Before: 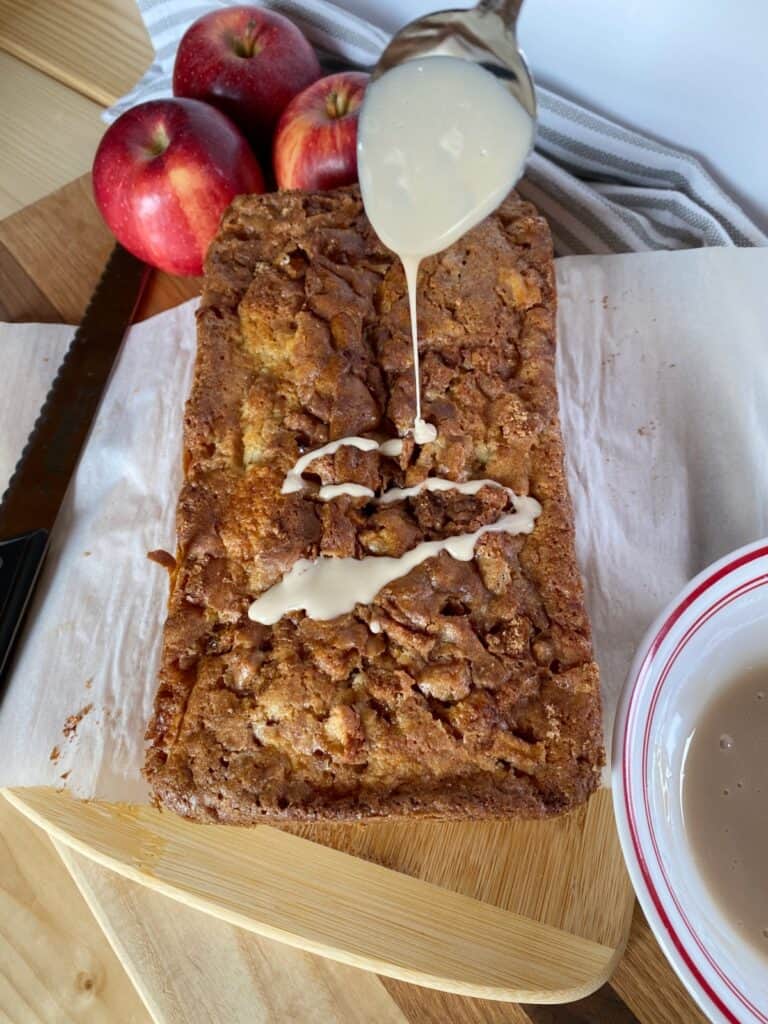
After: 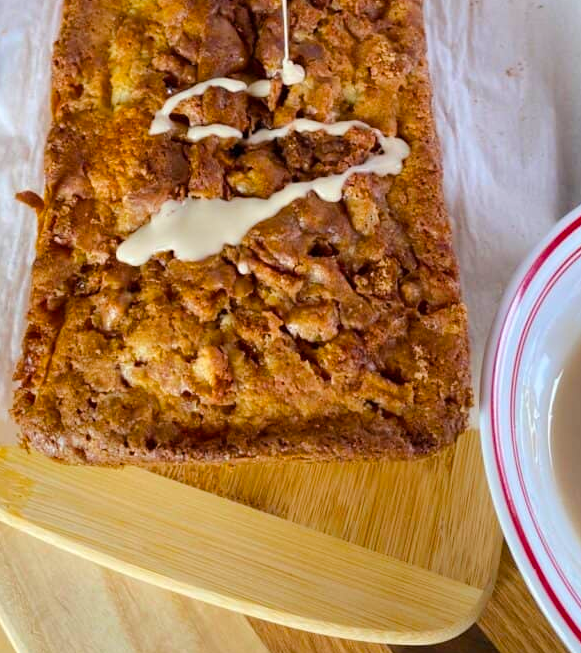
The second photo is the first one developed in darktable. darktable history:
crop and rotate: left 17.299%, top 35.115%, right 7.015%, bottom 1.024%
color balance rgb: perceptual saturation grading › global saturation 25%, perceptual brilliance grading › mid-tones 10%, perceptual brilliance grading › shadows 15%, global vibrance 20%
